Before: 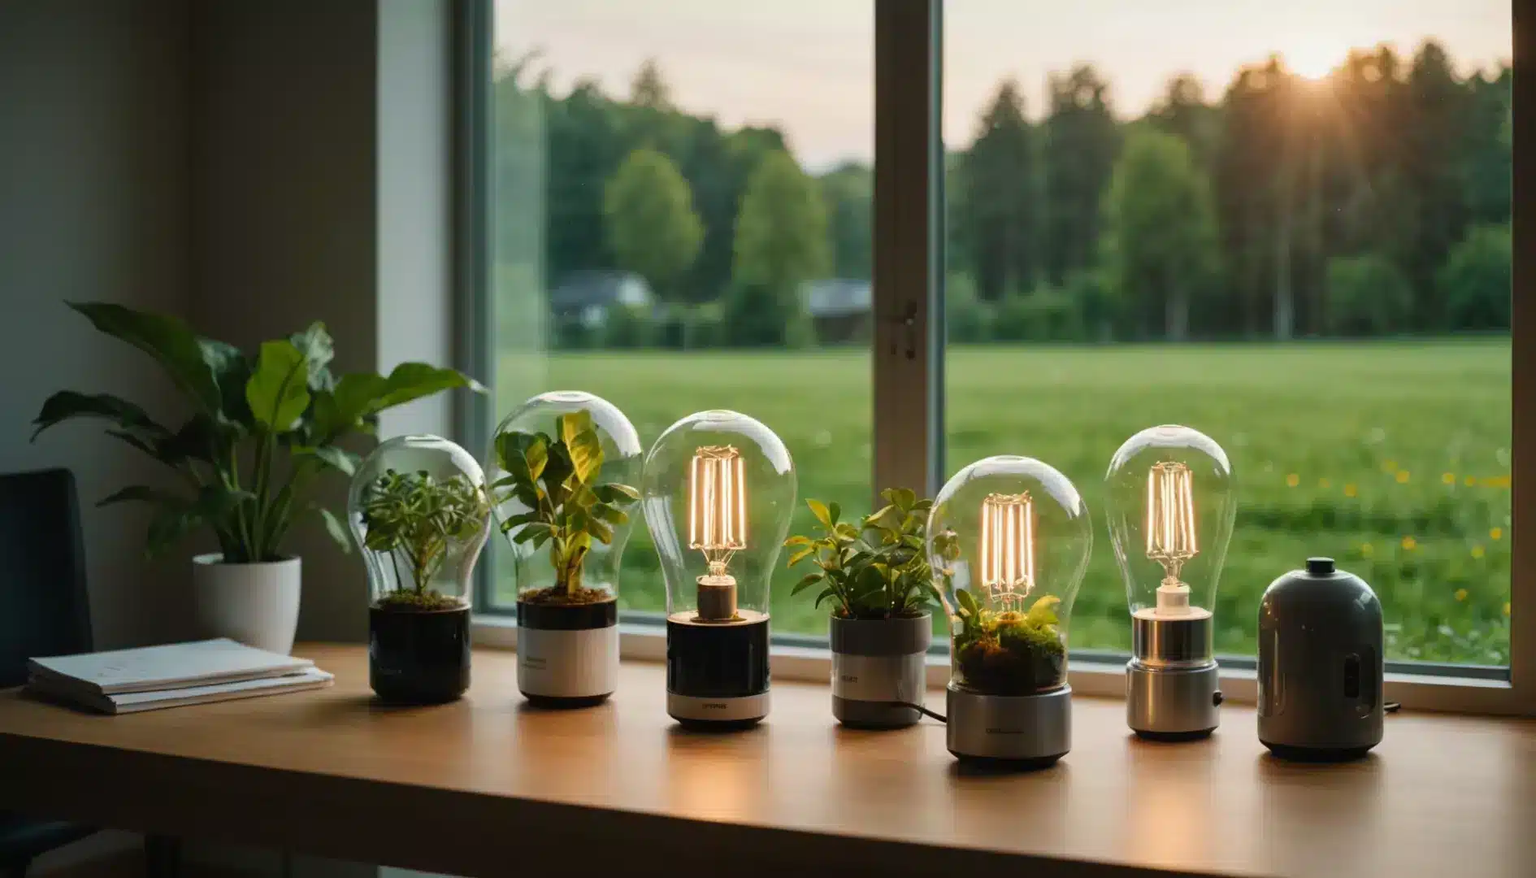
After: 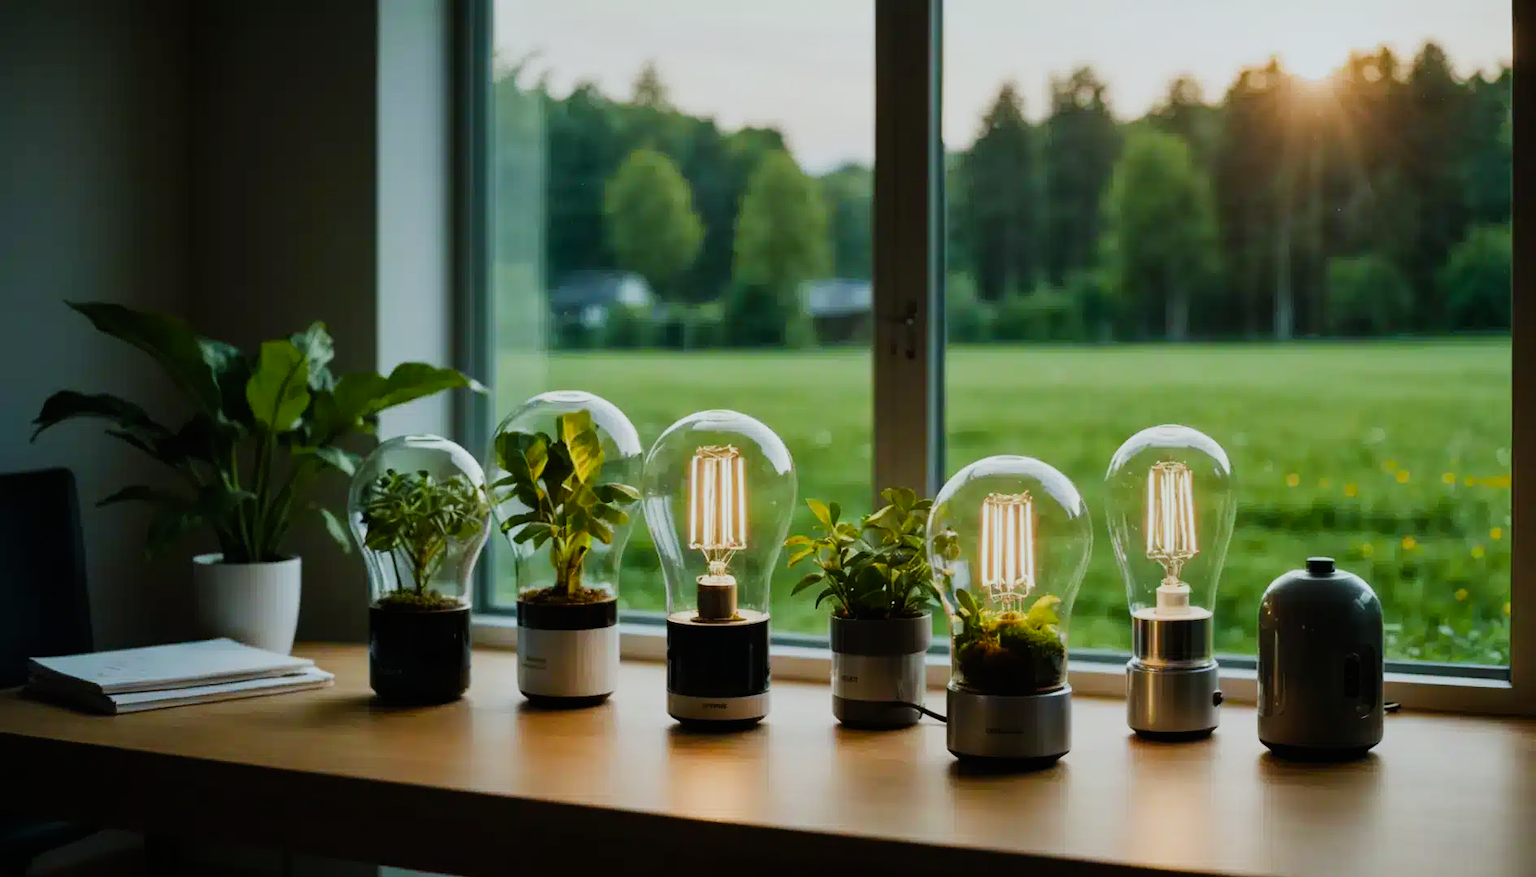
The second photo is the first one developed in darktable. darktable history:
white balance: red 0.925, blue 1.046
sigmoid: on, module defaults
